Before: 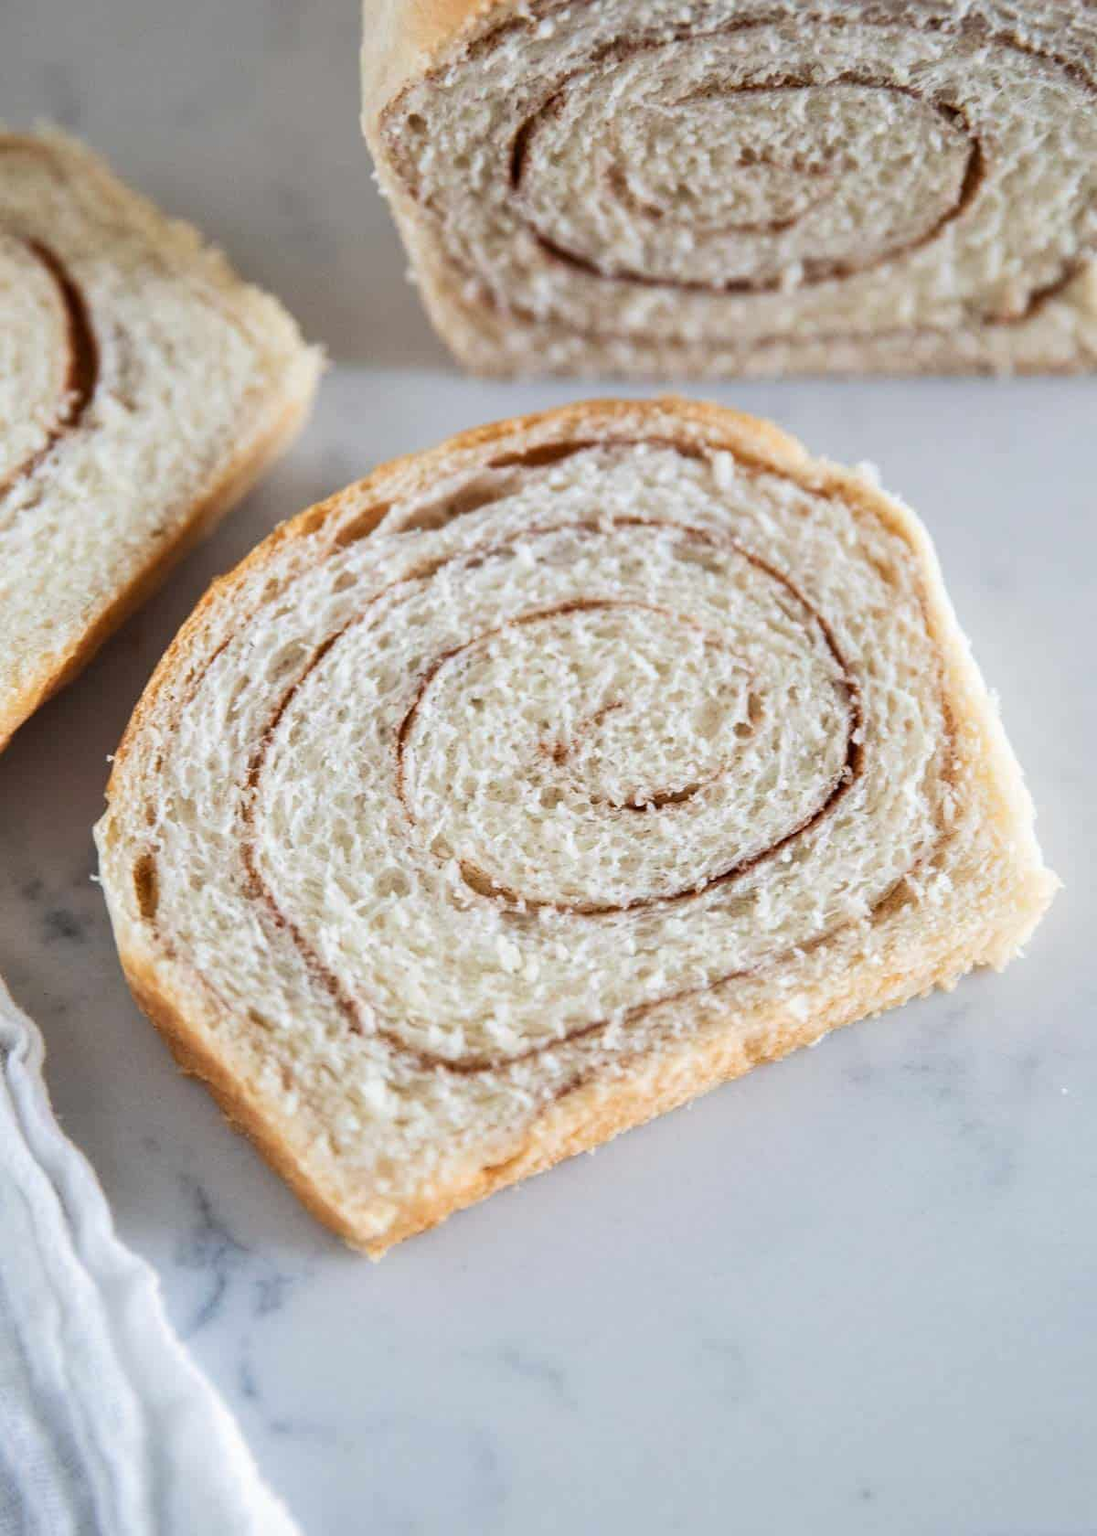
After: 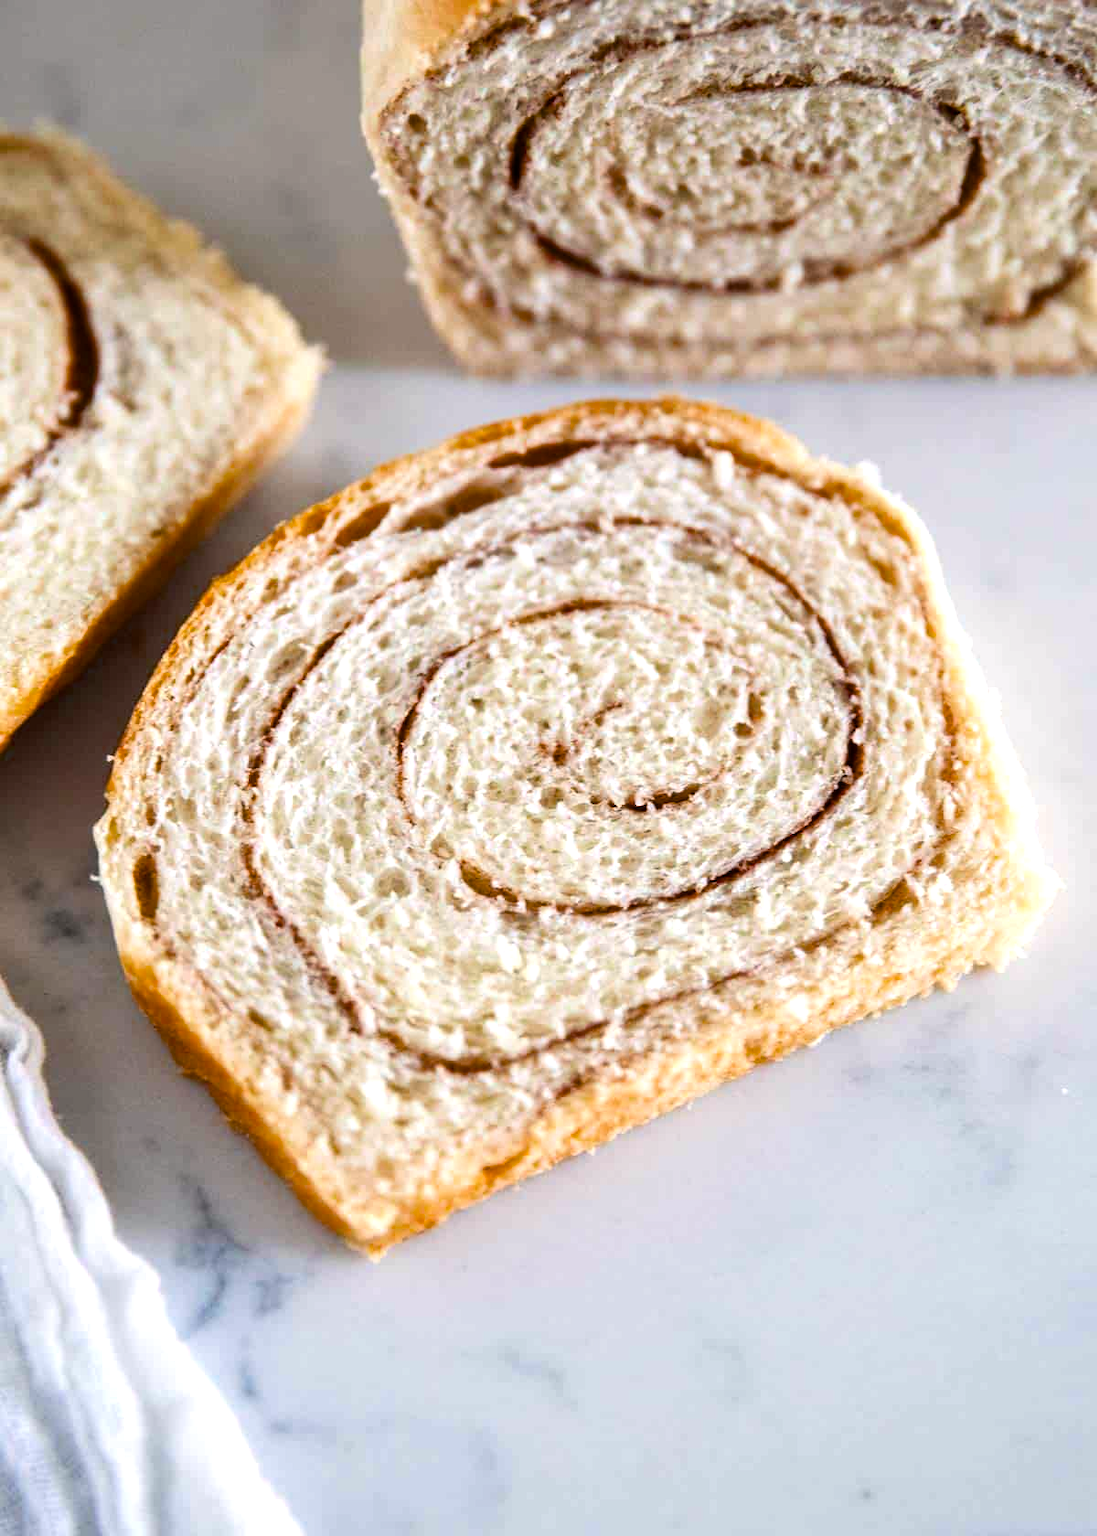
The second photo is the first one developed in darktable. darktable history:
exposure: compensate exposure bias true, compensate highlight preservation false
color balance rgb: highlights gain › luminance 6.869%, highlights gain › chroma 0.939%, highlights gain › hue 48.55°, perceptual saturation grading › global saturation 30.519%, global vibrance 9.254%, contrast 15.61%, saturation formula JzAzBz (2021)
